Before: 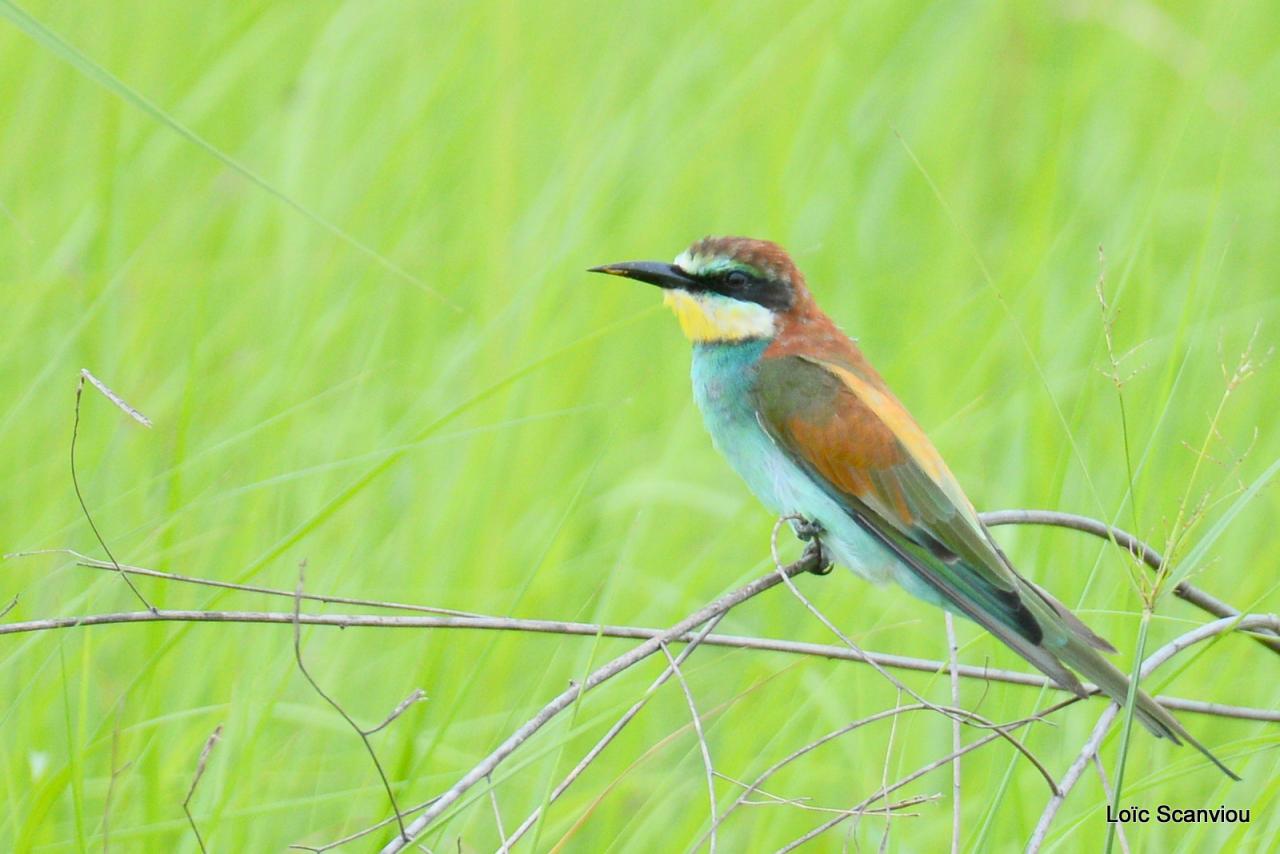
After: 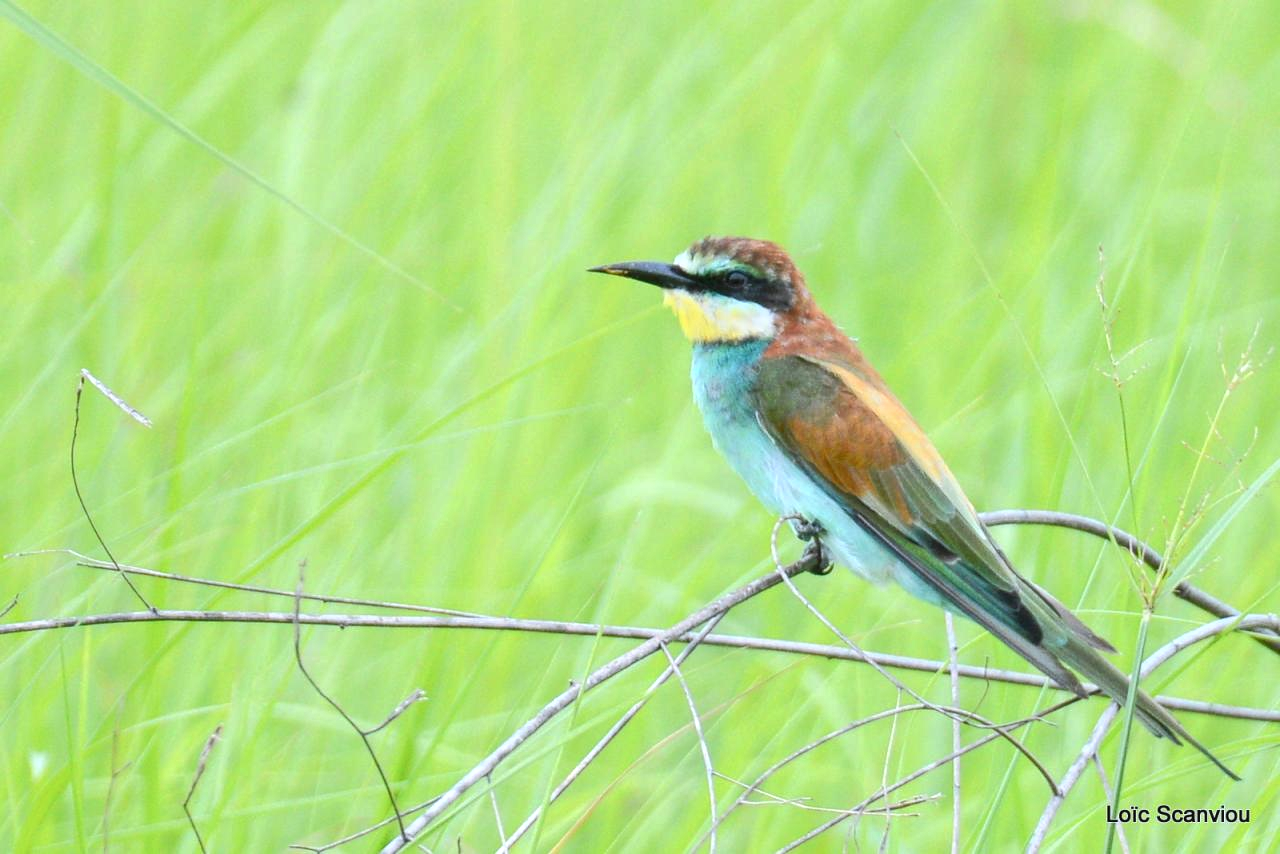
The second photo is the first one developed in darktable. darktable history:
local contrast: highlights 94%, shadows 85%, detail 160%, midtone range 0.2
color calibration: illuminant as shot in camera, x 0.358, y 0.373, temperature 4628.91 K
tone curve: curves: ch0 [(0, 0) (0.003, 0.009) (0.011, 0.019) (0.025, 0.034) (0.044, 0.057) (0.069, 0.082) (0.1, 0.104) (0.136, 0.131) (0.177, 0.165) (0.224, 0.212) (0.277, 0.279) (0.335, 0.342) (0.399, 0.401) (0.468, 0.477) (0.543, 0.572) (0.623, 0.675) (0.709, 0.772) (0.801, 0.85) (0.898, 0.942) (1, 1)], color space Lab, independent channels, preserve colors none
